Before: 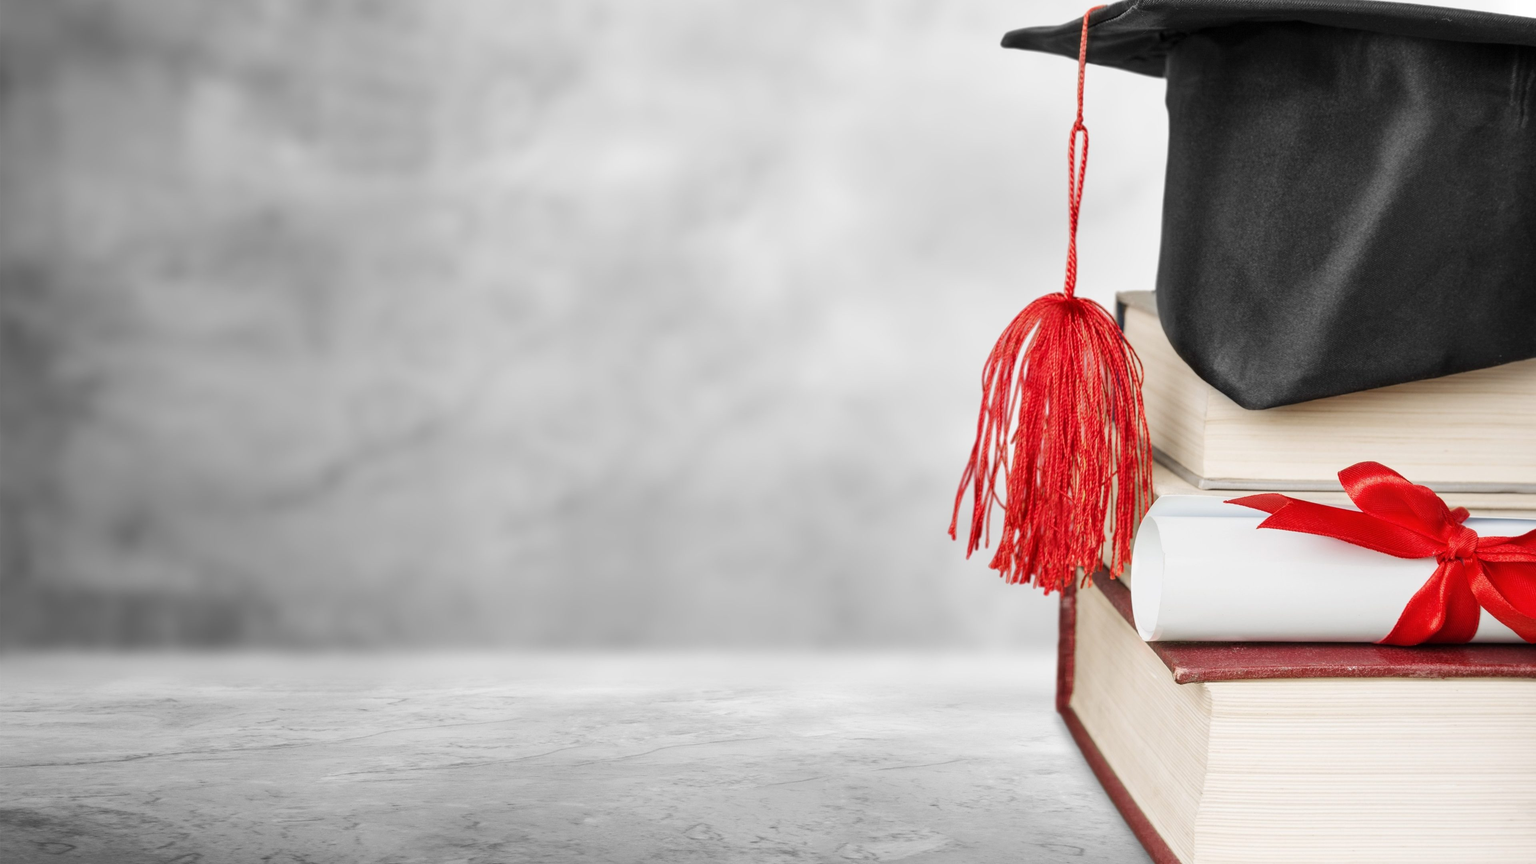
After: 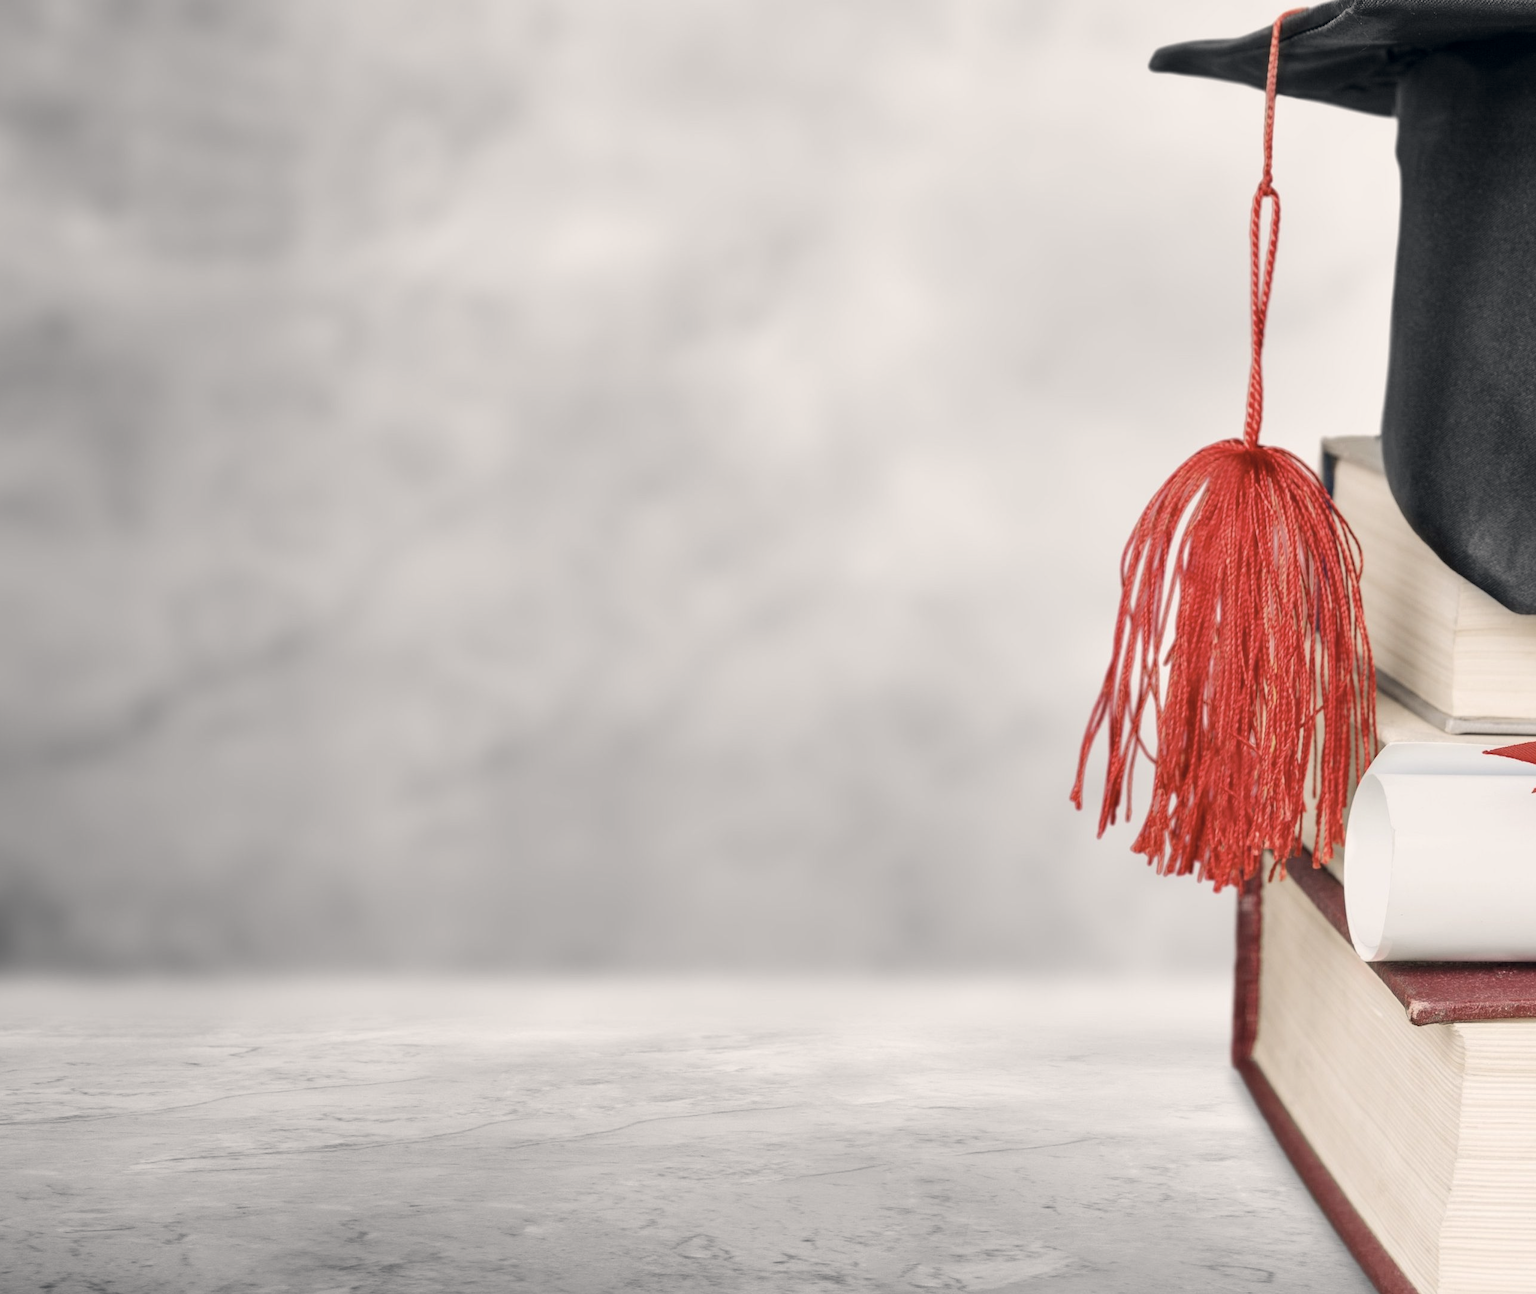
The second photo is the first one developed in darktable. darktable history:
crop and rotate: left 15.281%, right 17.997%
color correction: highlights a* 2.83, highlights b* 4.99, shadows a* -1.57, shadows b* -4.89, saturation 0.769
